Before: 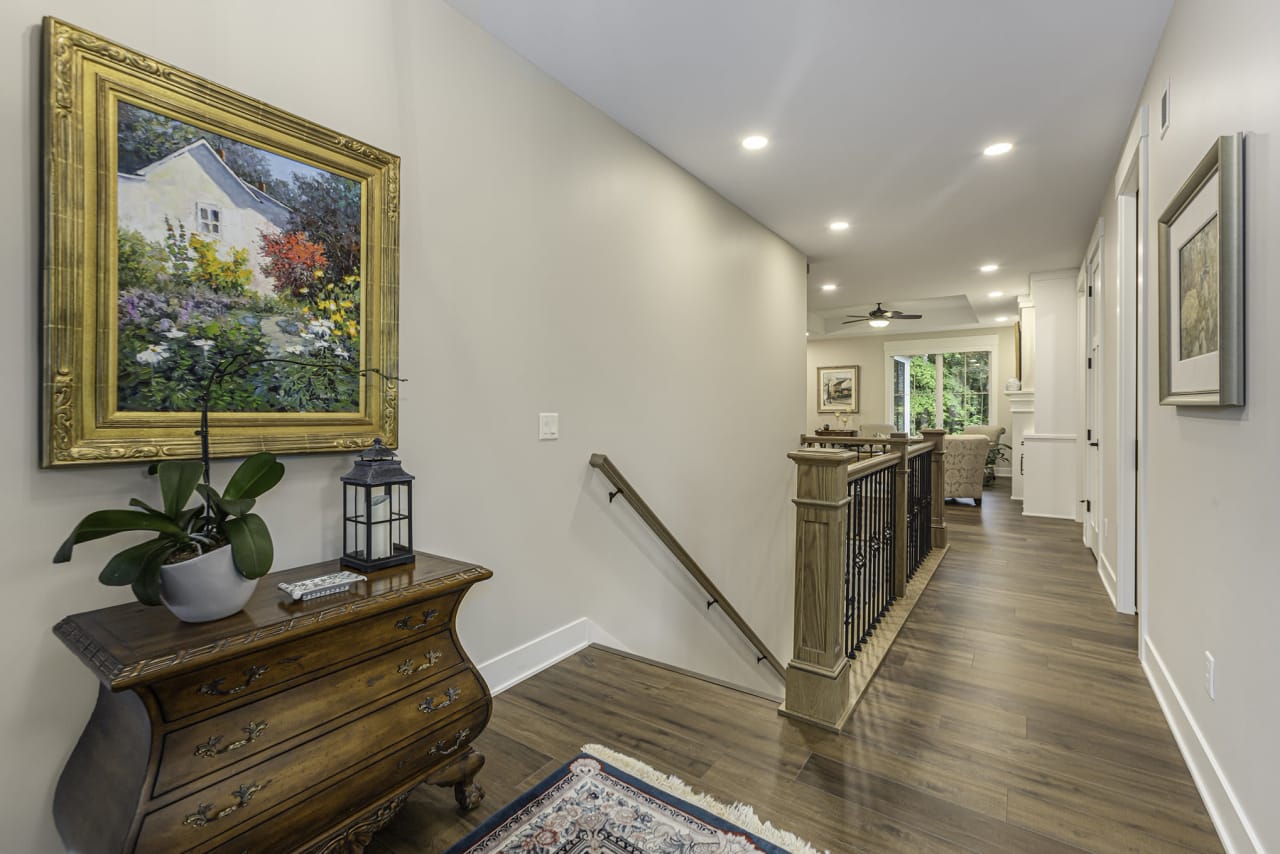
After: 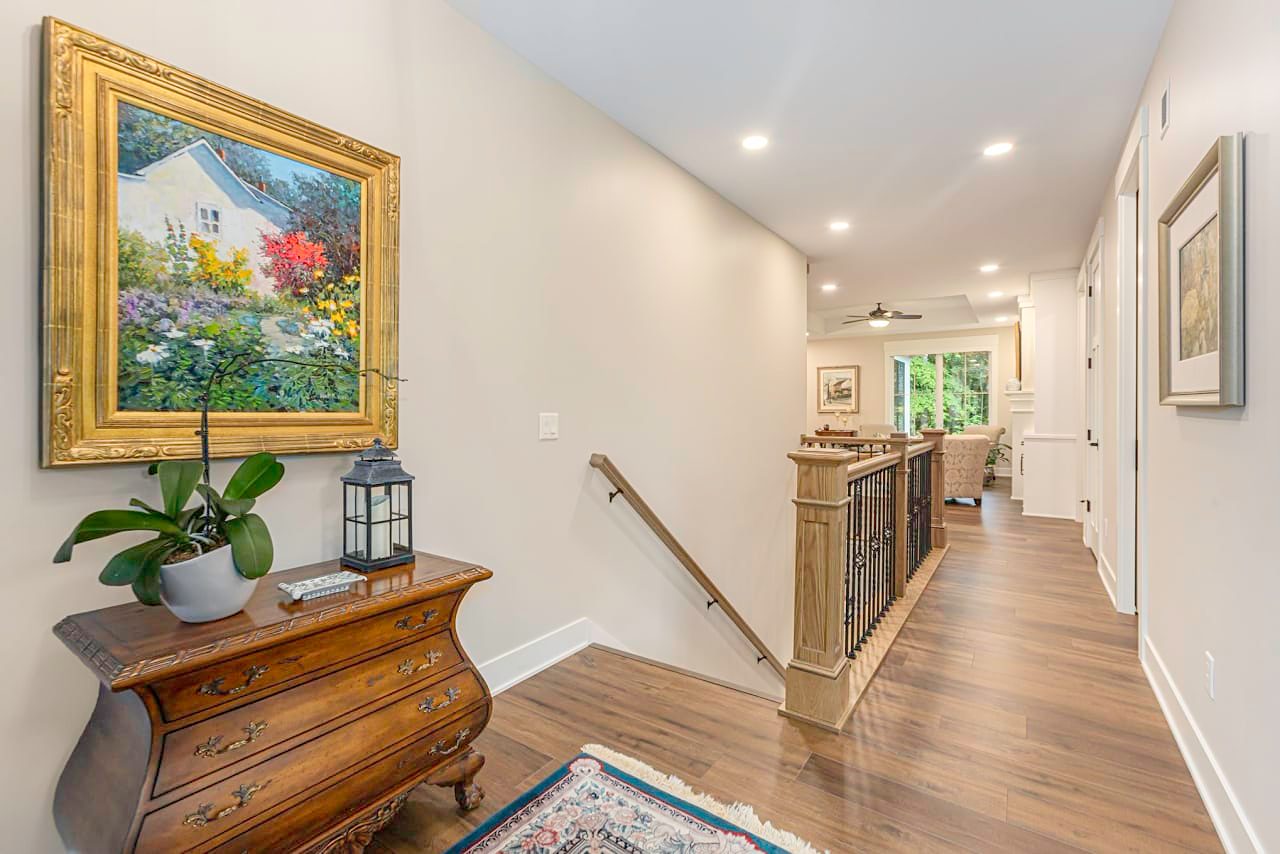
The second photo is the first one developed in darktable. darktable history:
levels: levels [0, 0.445, 1]
sharpen: amount 0.21
